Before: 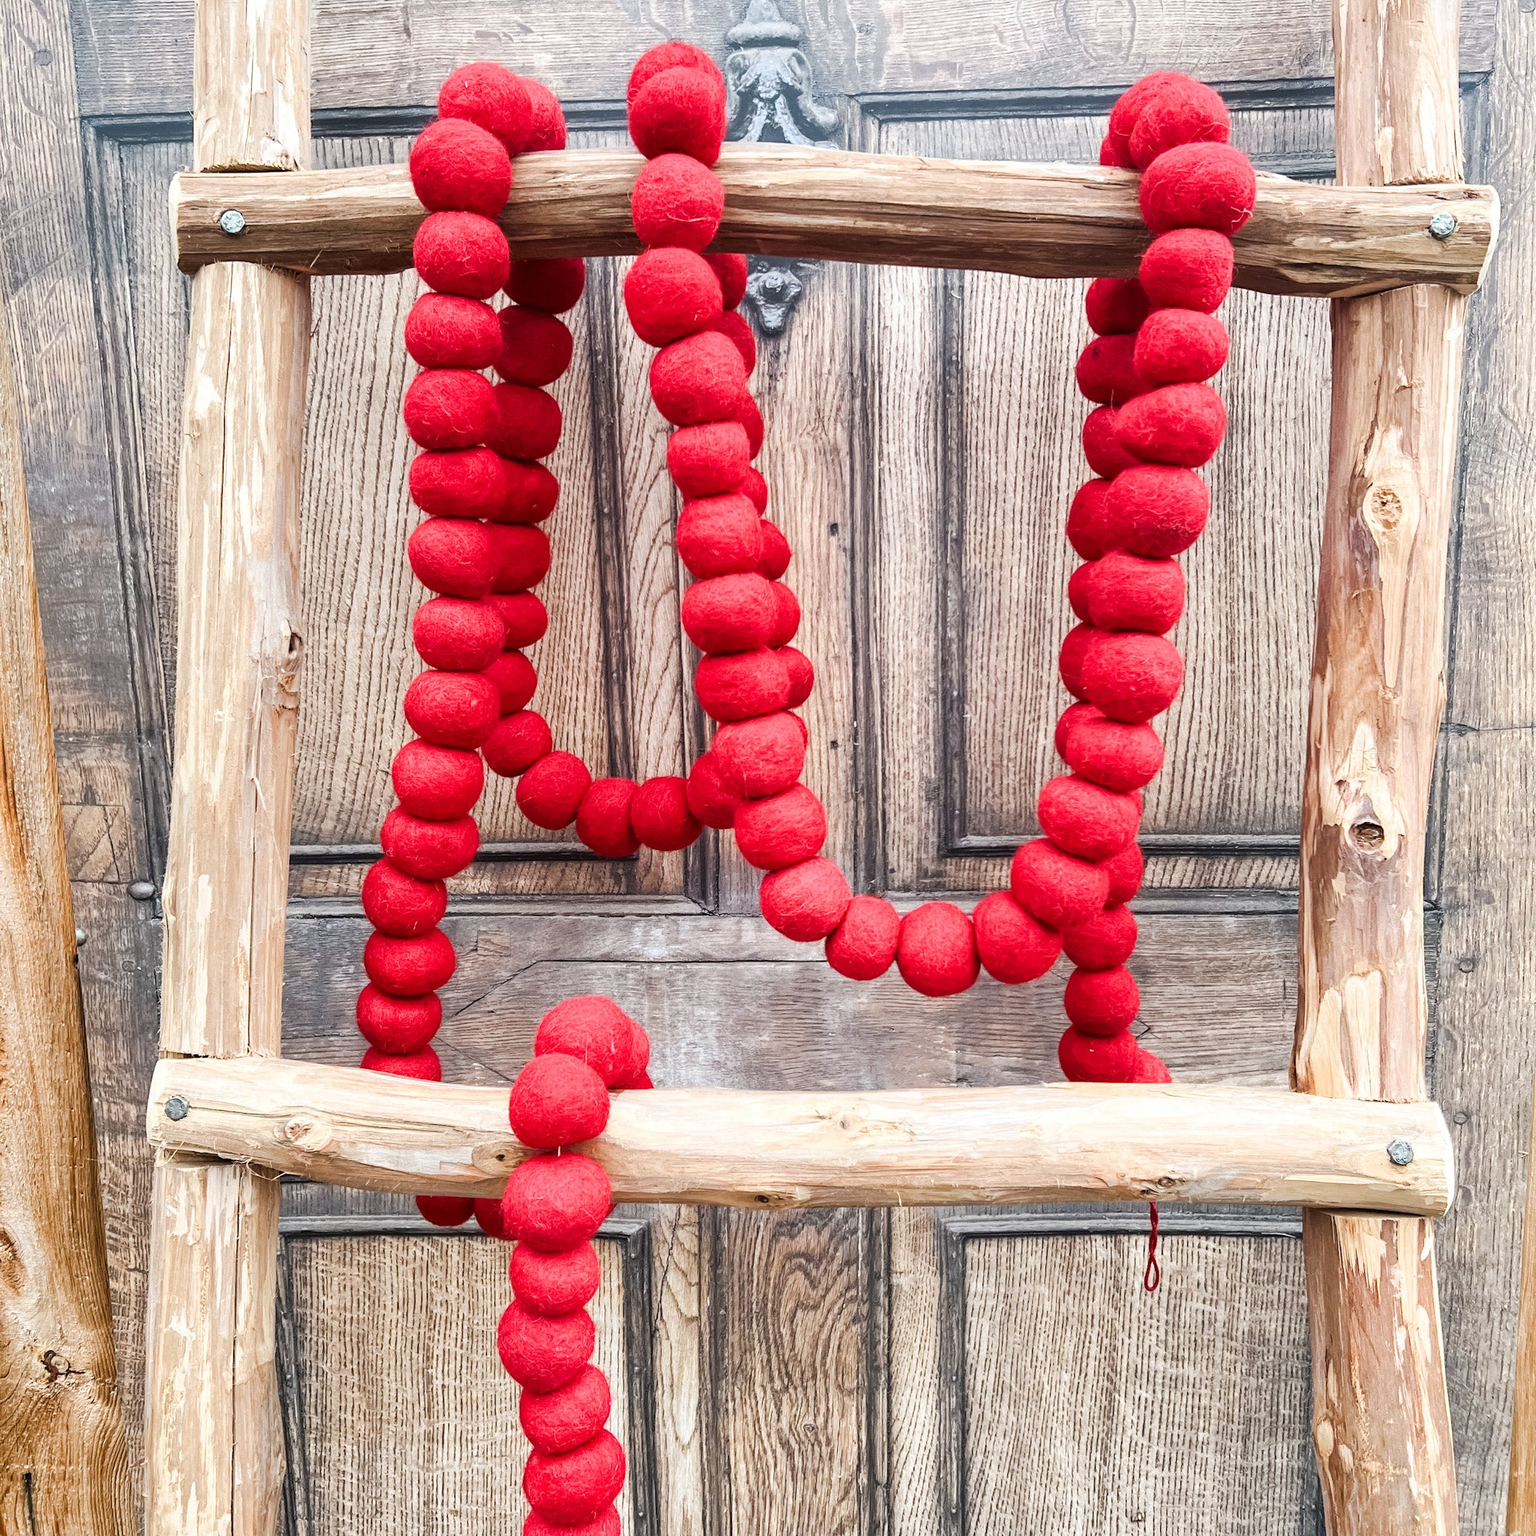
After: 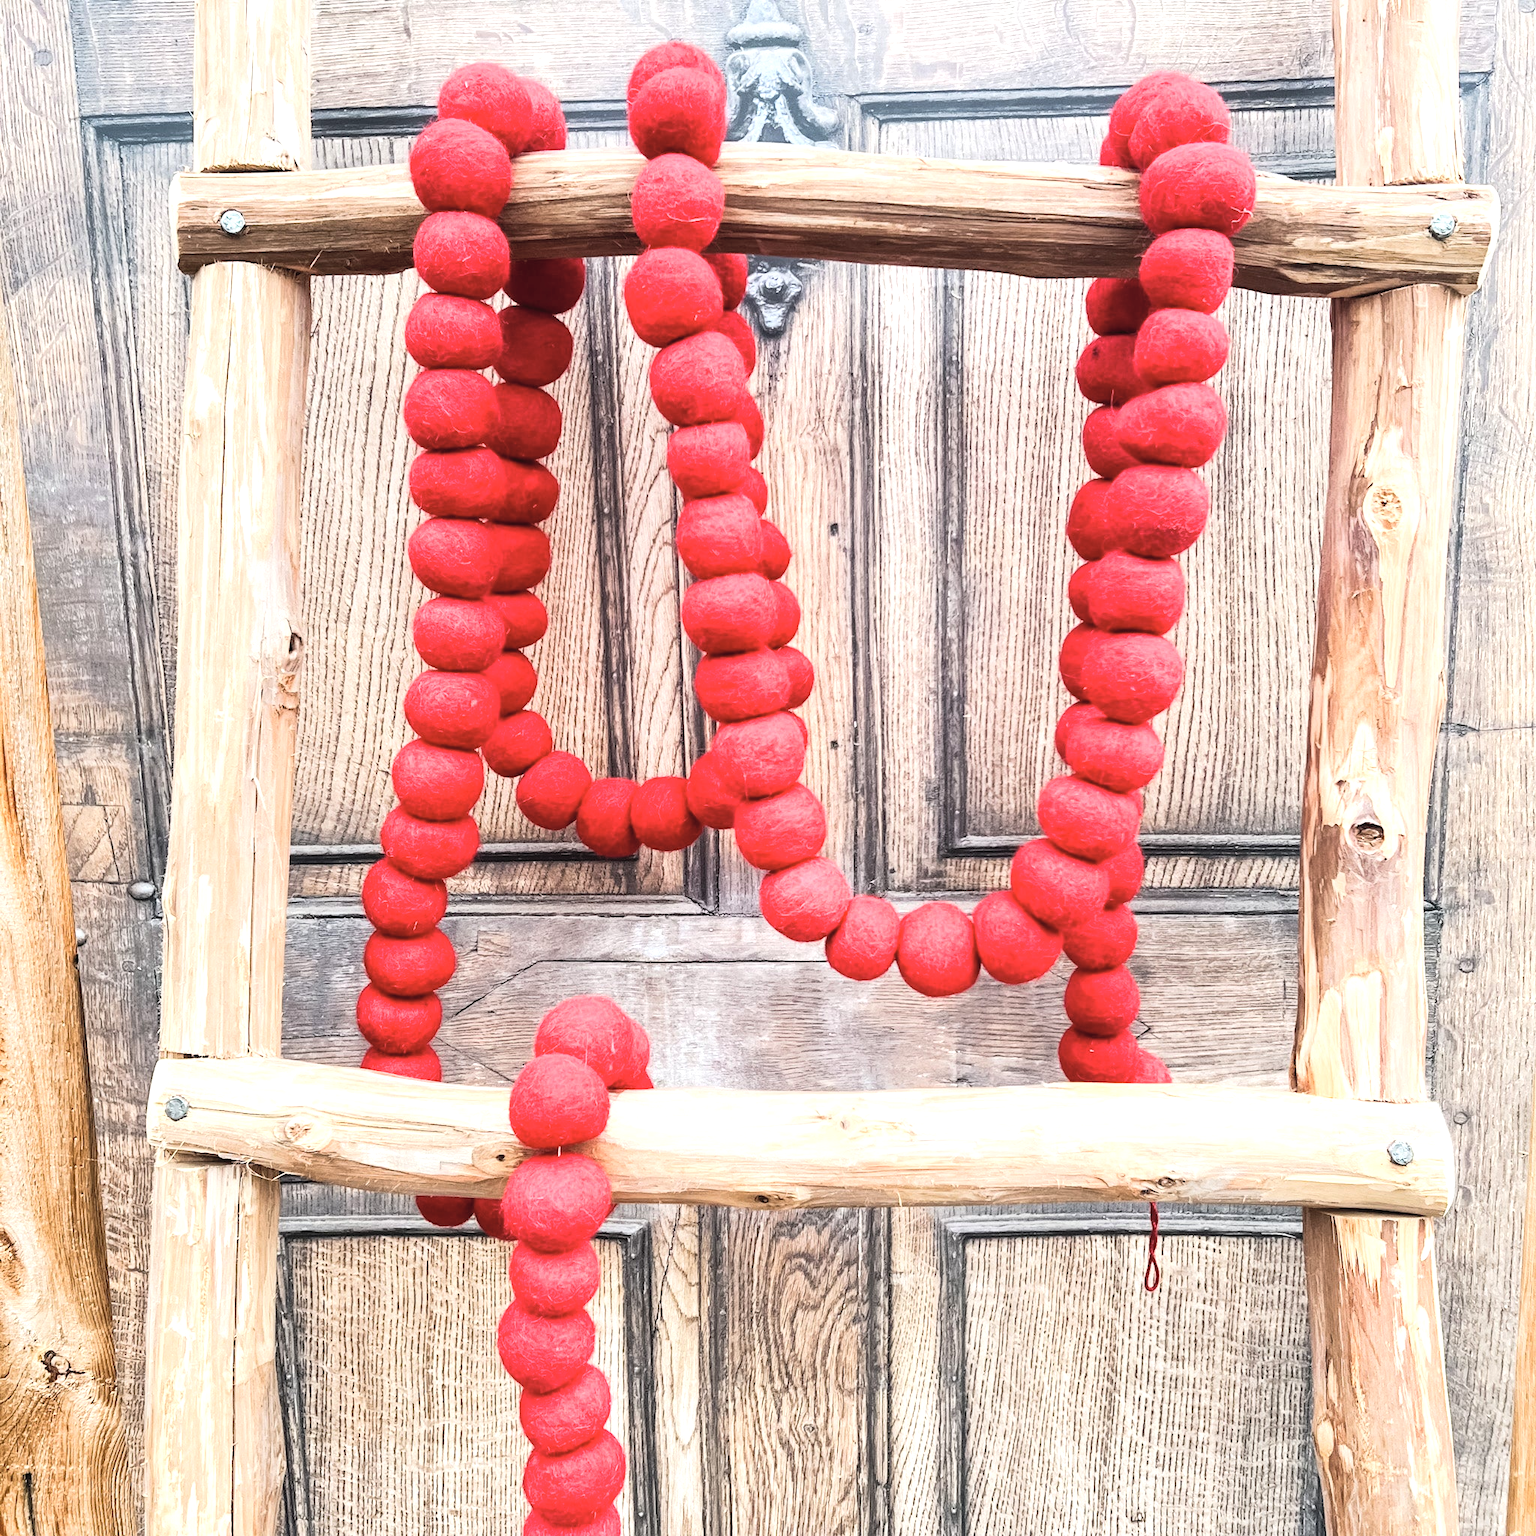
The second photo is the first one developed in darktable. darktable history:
contrast brightness saturation: contrast 0.14, brightness 0.21
tone equalizer: -8 EV -0.417 EV, -7 EV -0.389 EV, -6 EV -0.333 EV, -5 EV -0.222 EV, -3 EV 0.222 EV, -2 EV 0.333 EV, -1 EV 0.389 EV, +0 EV 0.417 EV, edges refinement/feathering 500, mask exposure compensation -1.57 EV, preserve details no
